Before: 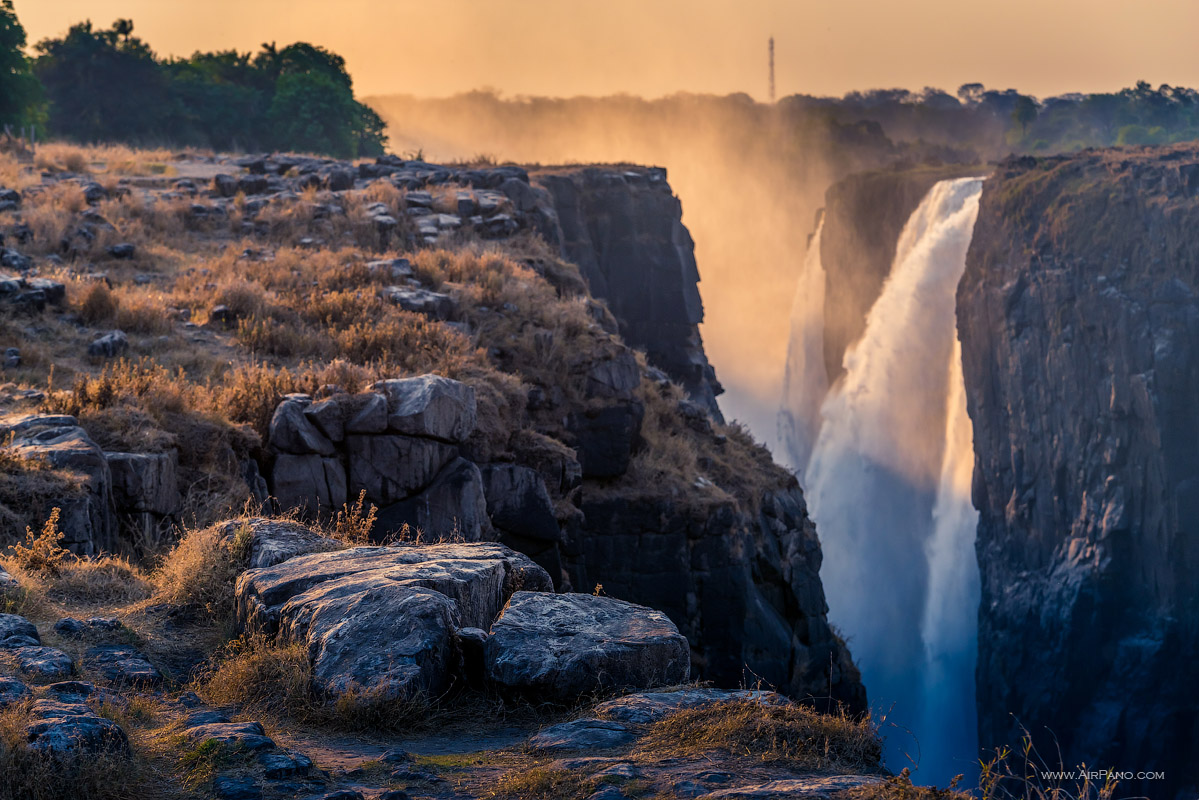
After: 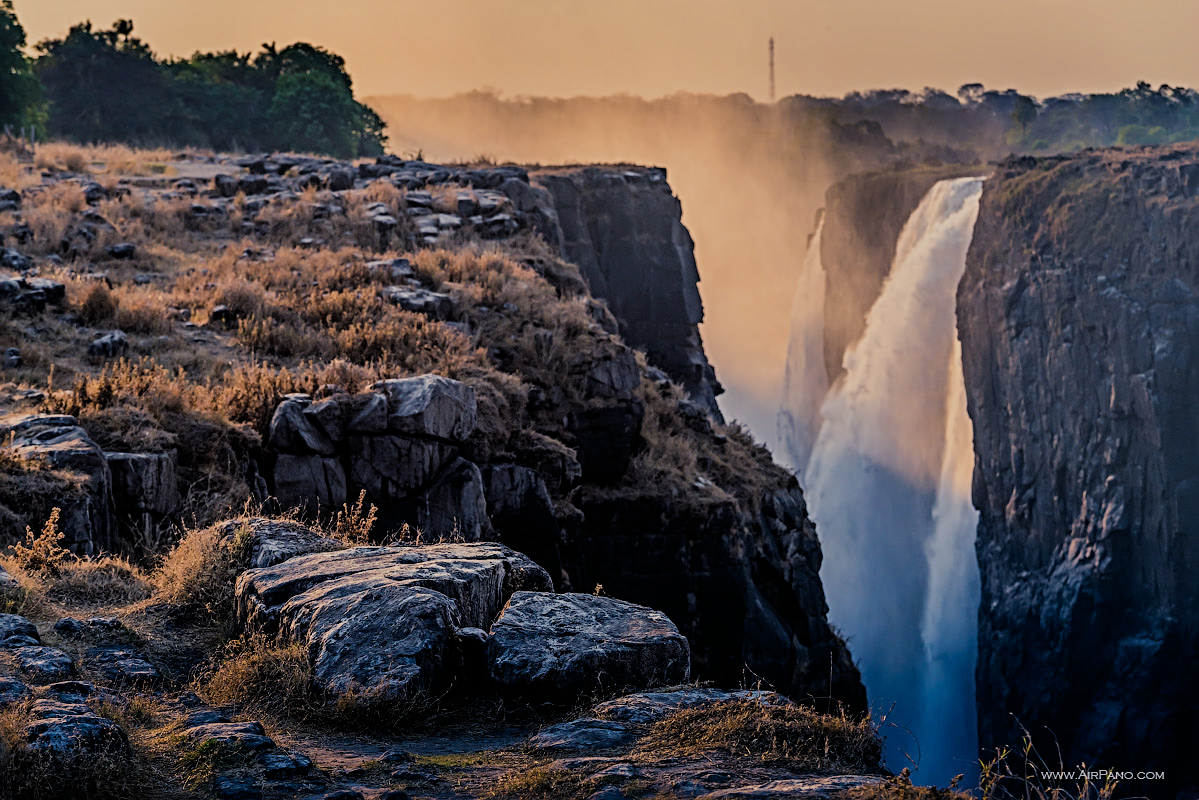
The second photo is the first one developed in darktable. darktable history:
filmic rgb: black relative exposure -7.15 EV, white relative exposure 5.36 EV, hardness 3.02
sharpen: radius 4
